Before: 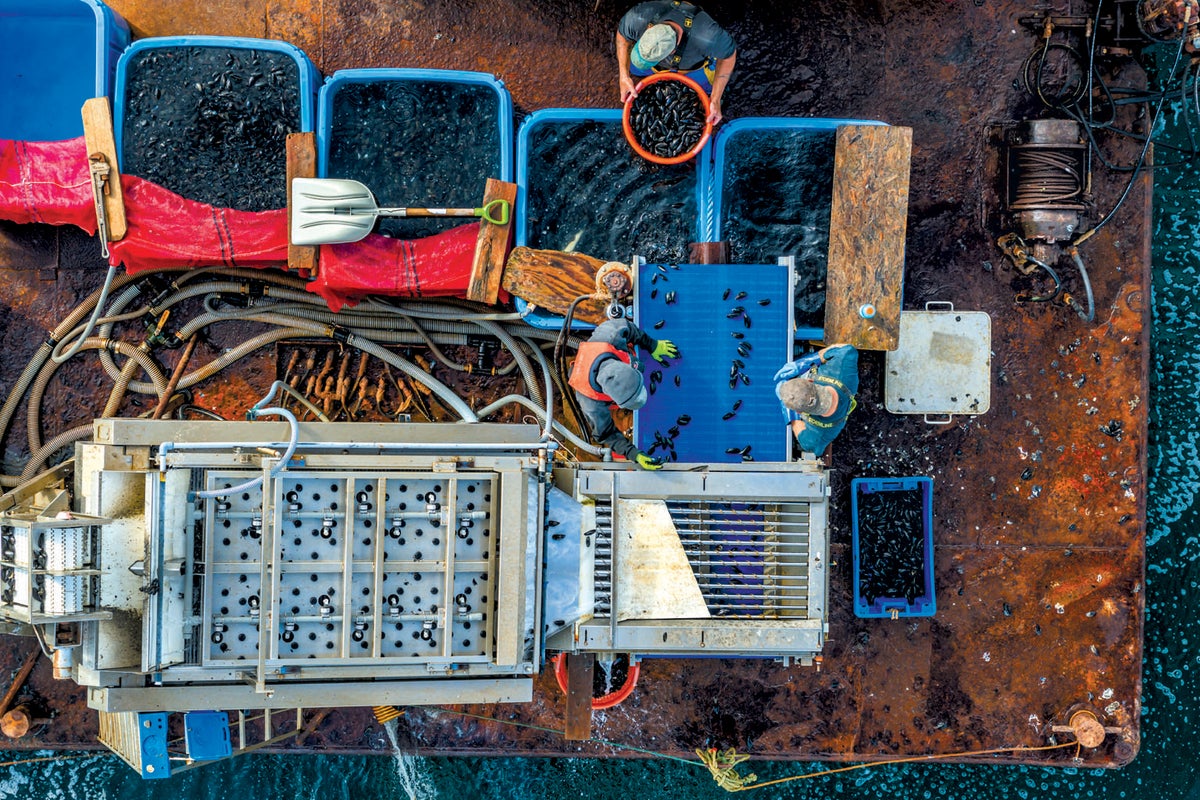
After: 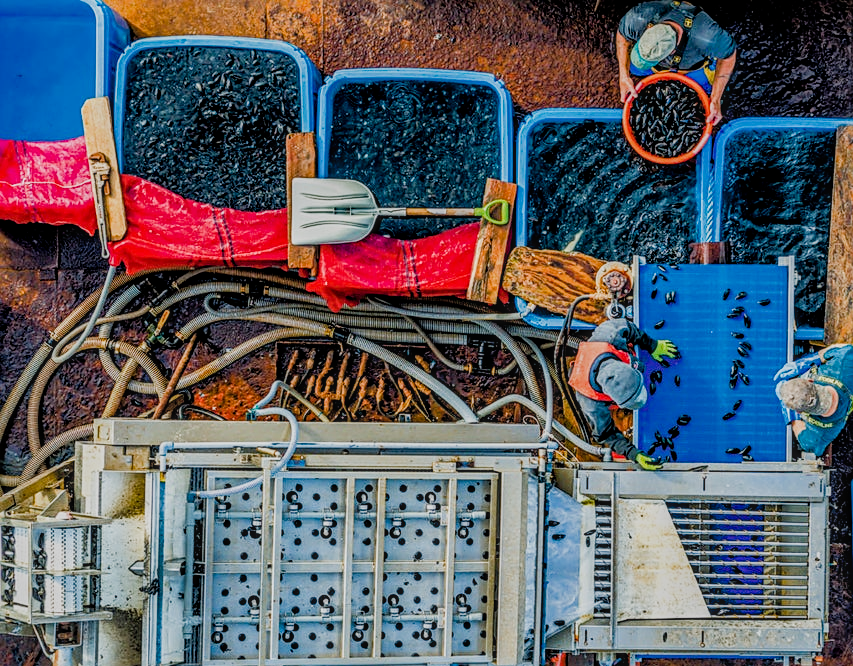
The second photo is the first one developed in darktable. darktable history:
local contrast: highlights 0%, shadows 0%, detail 133%
sharpen: on, module defaults
shadows and highlights: on, module defaults
sigmoid: contrast 1.54, target black 0
color balance rgb: on, module defaults
crop: right 28.885%, bottom 16.626%
